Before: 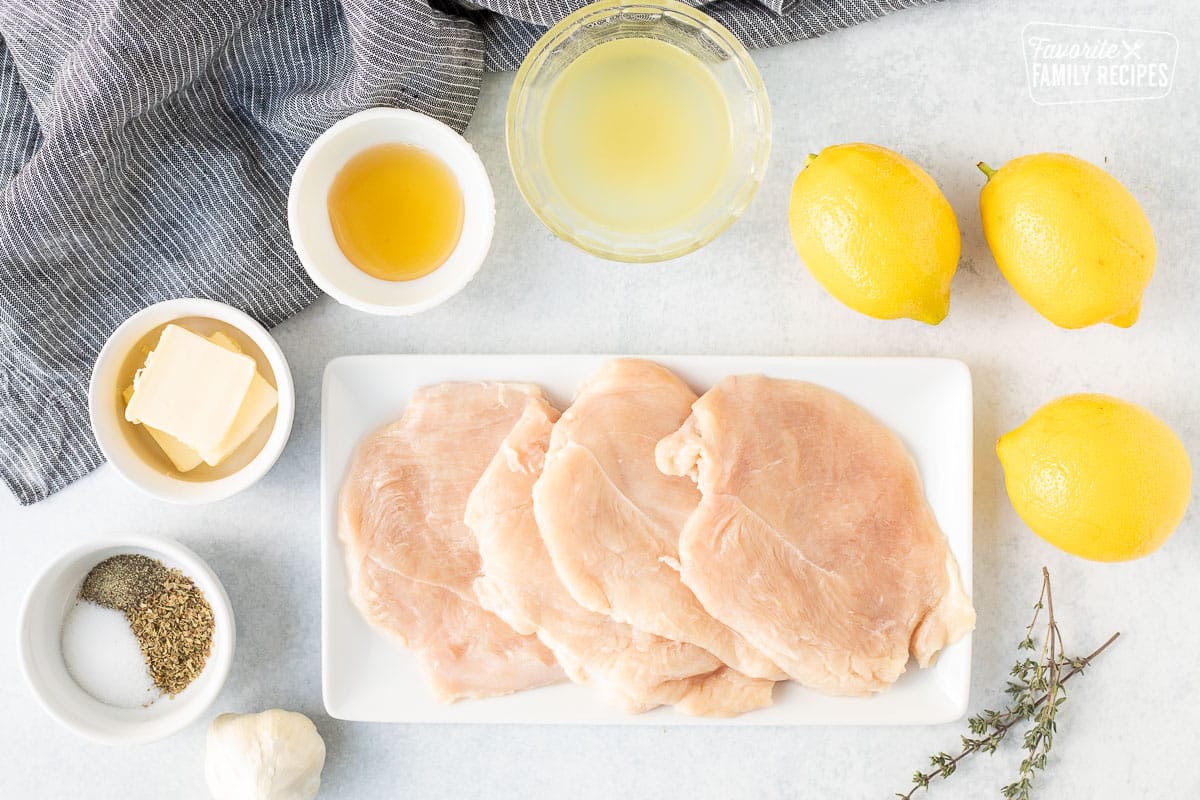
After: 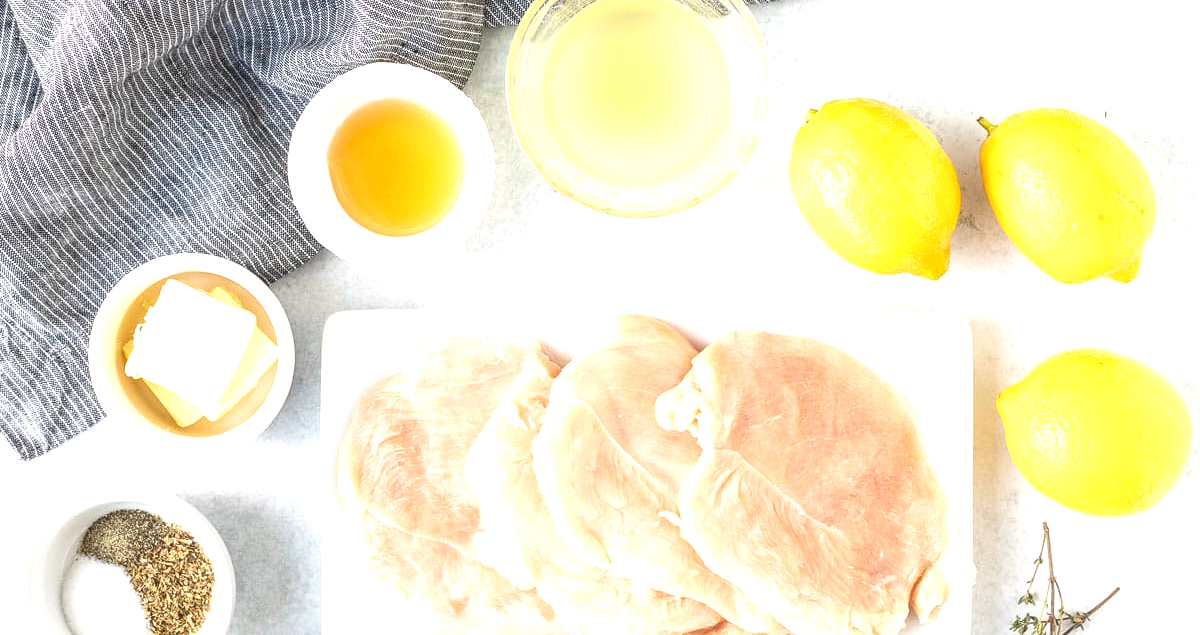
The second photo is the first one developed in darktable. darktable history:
local contrast: detail 130%
exposure: black level correction -0.005, exposure 0.617 EV, compensate highlight preservation false
color zones: curves: ch0 [(0.25, 0.5) (0.423, 0.5) (0.443, 0.5) (0.521, 0.756) (0.568, 0.5) (0.576, 0.5) (0.75, 0.5)]; ch1 [(0.25, 0.5) (0.423, 0.5) (0.443, 0.5) (0.539, 0.873) (0.624, 0.565) (0.631, 0.5) (0.75, 0.5)]
crop and rotate: top 5.668%, bottom 14.889%
